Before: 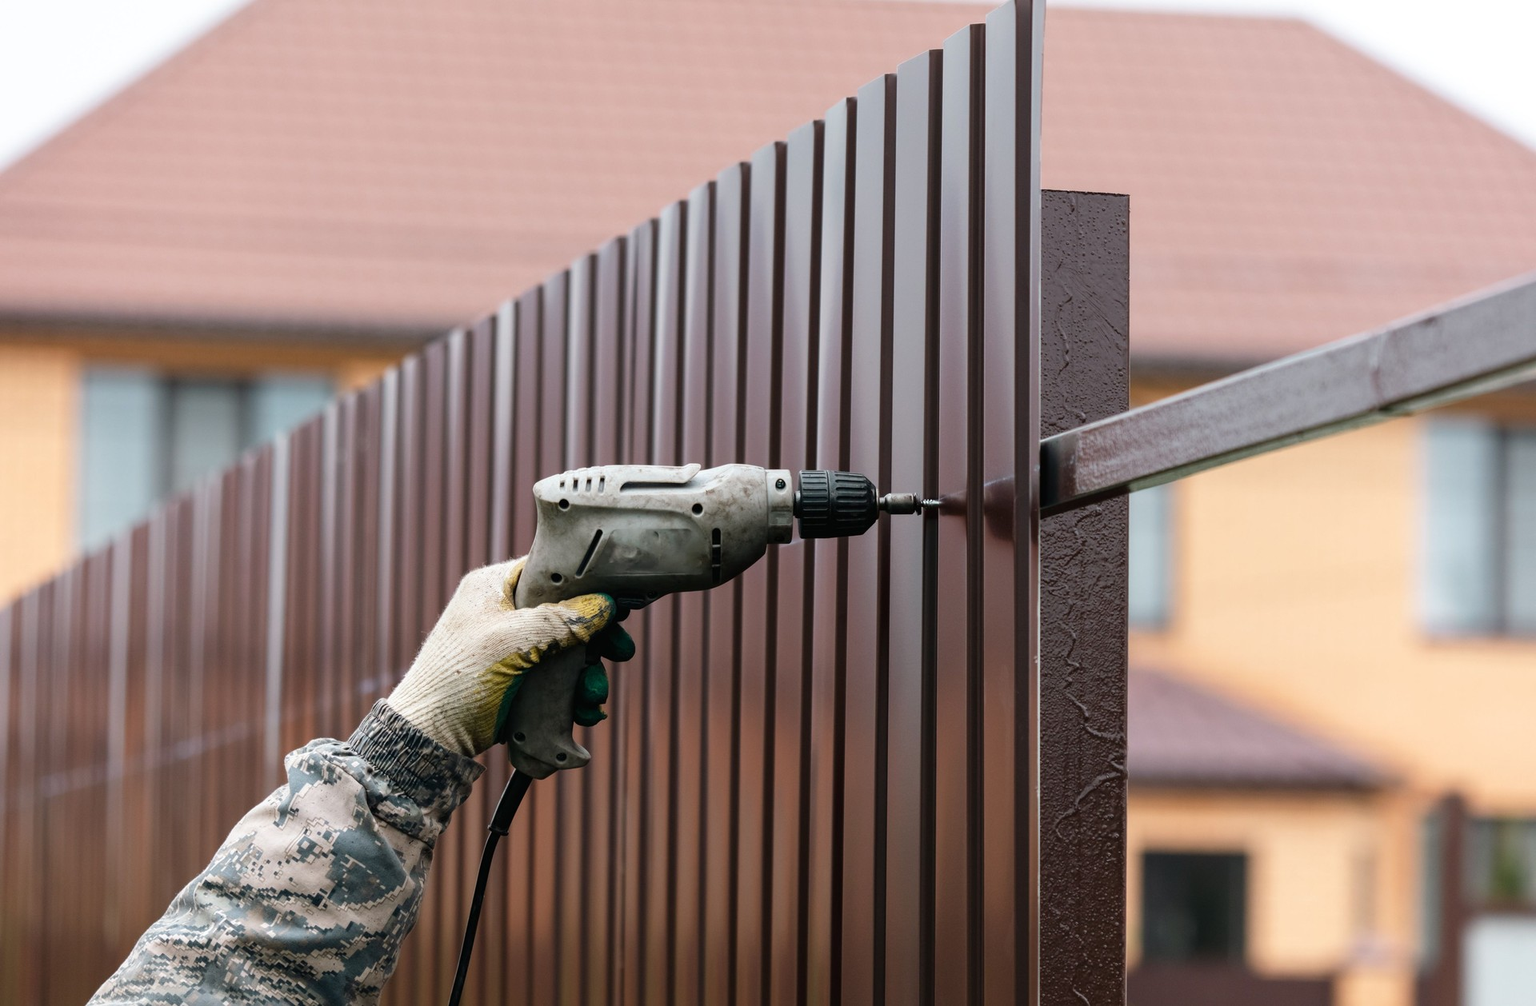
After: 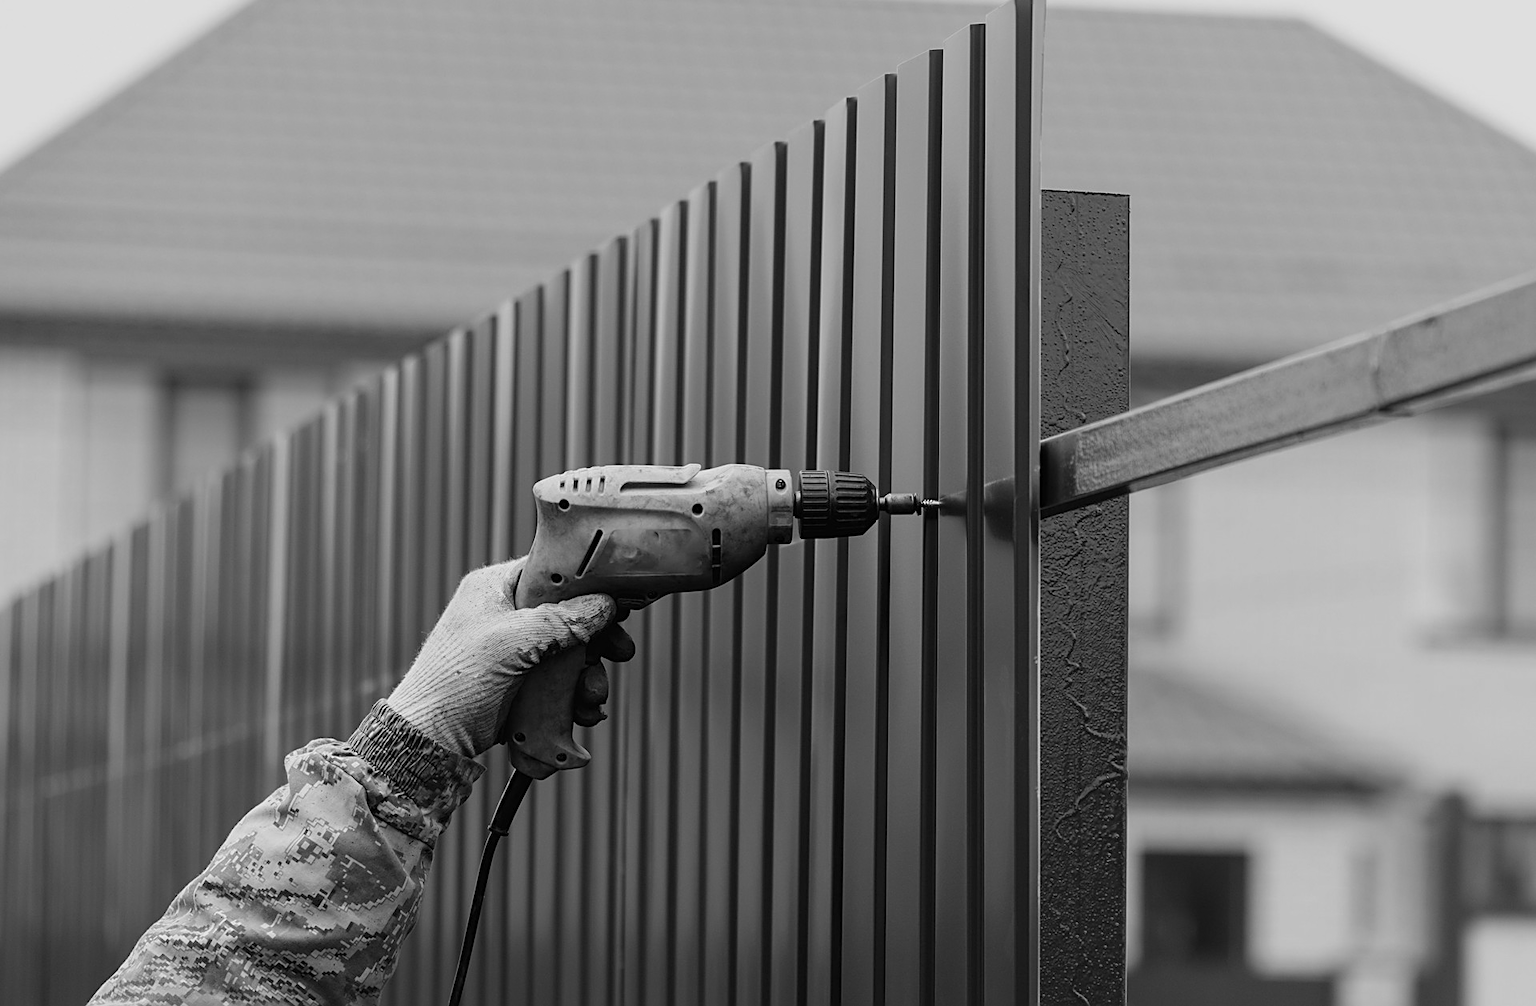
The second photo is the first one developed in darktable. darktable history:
color calibration: output gray [0.28, 0.41, 0.31, 0], gray › normalize channels true, illuminant same as pipeline (D50), adaptation XYZ, x 0.346, y 0.359, gamut compression 0
exposure: exposure 0.6 EV, compensate highlight preservation false
monochrome: a 79.32, b 81.83, size 1.1
sharpen: on, module defaults
